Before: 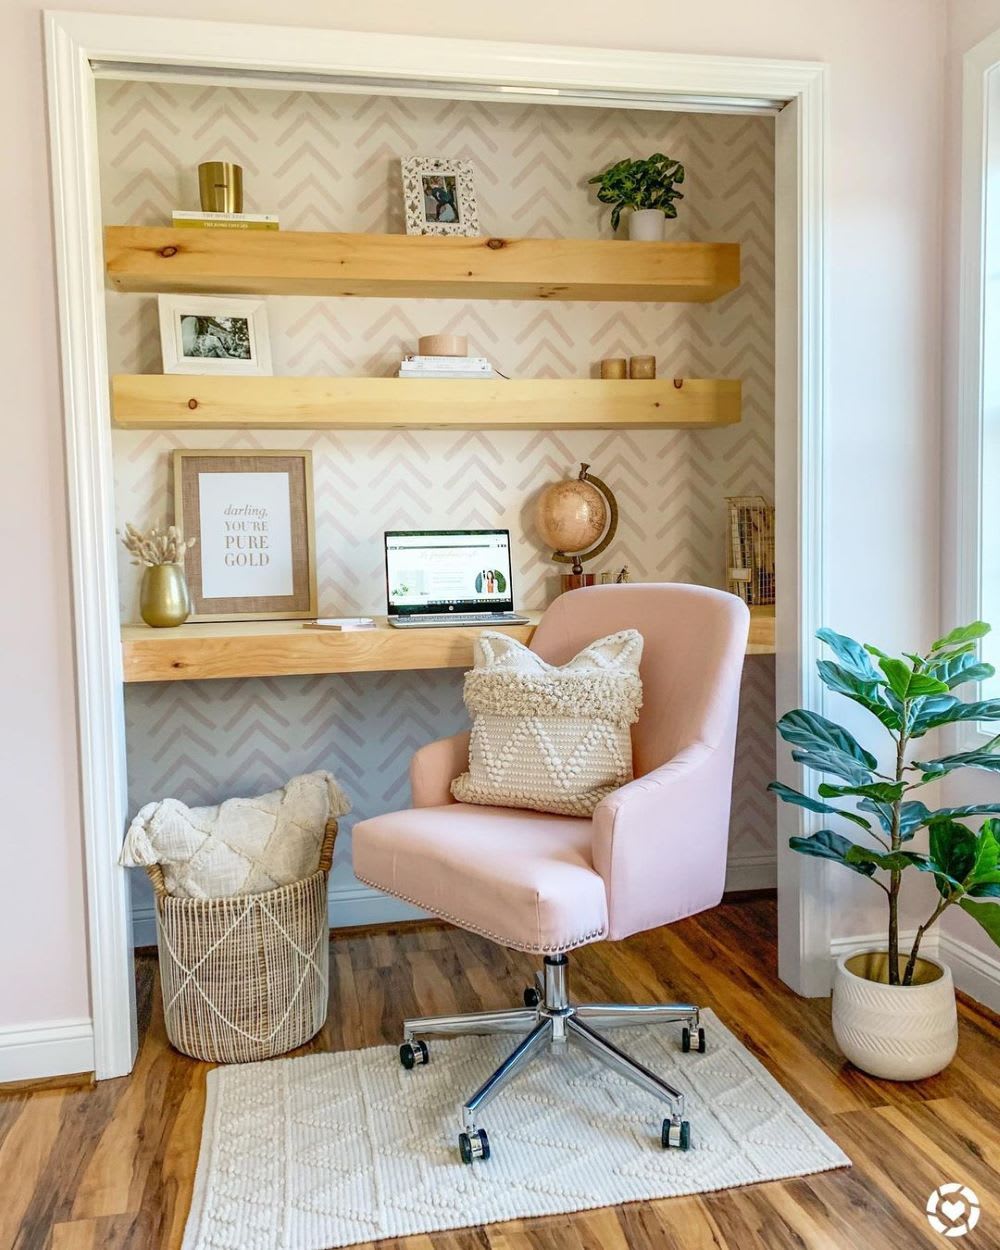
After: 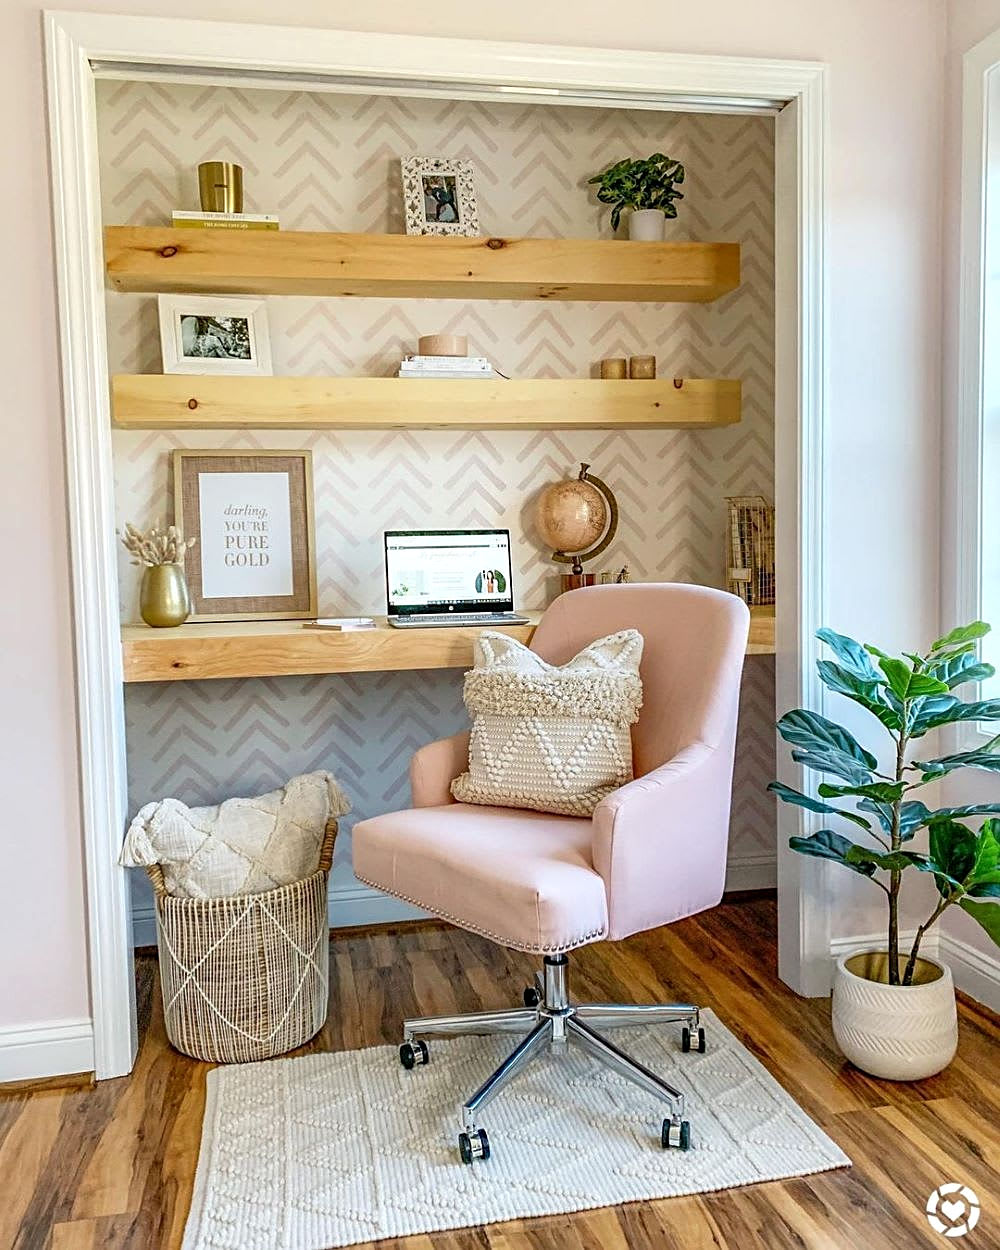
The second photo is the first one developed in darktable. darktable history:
sharpen: on, module defaults
local contrast: highlights 105%, shadows 102%, detail 119%, midtone range 0.2
